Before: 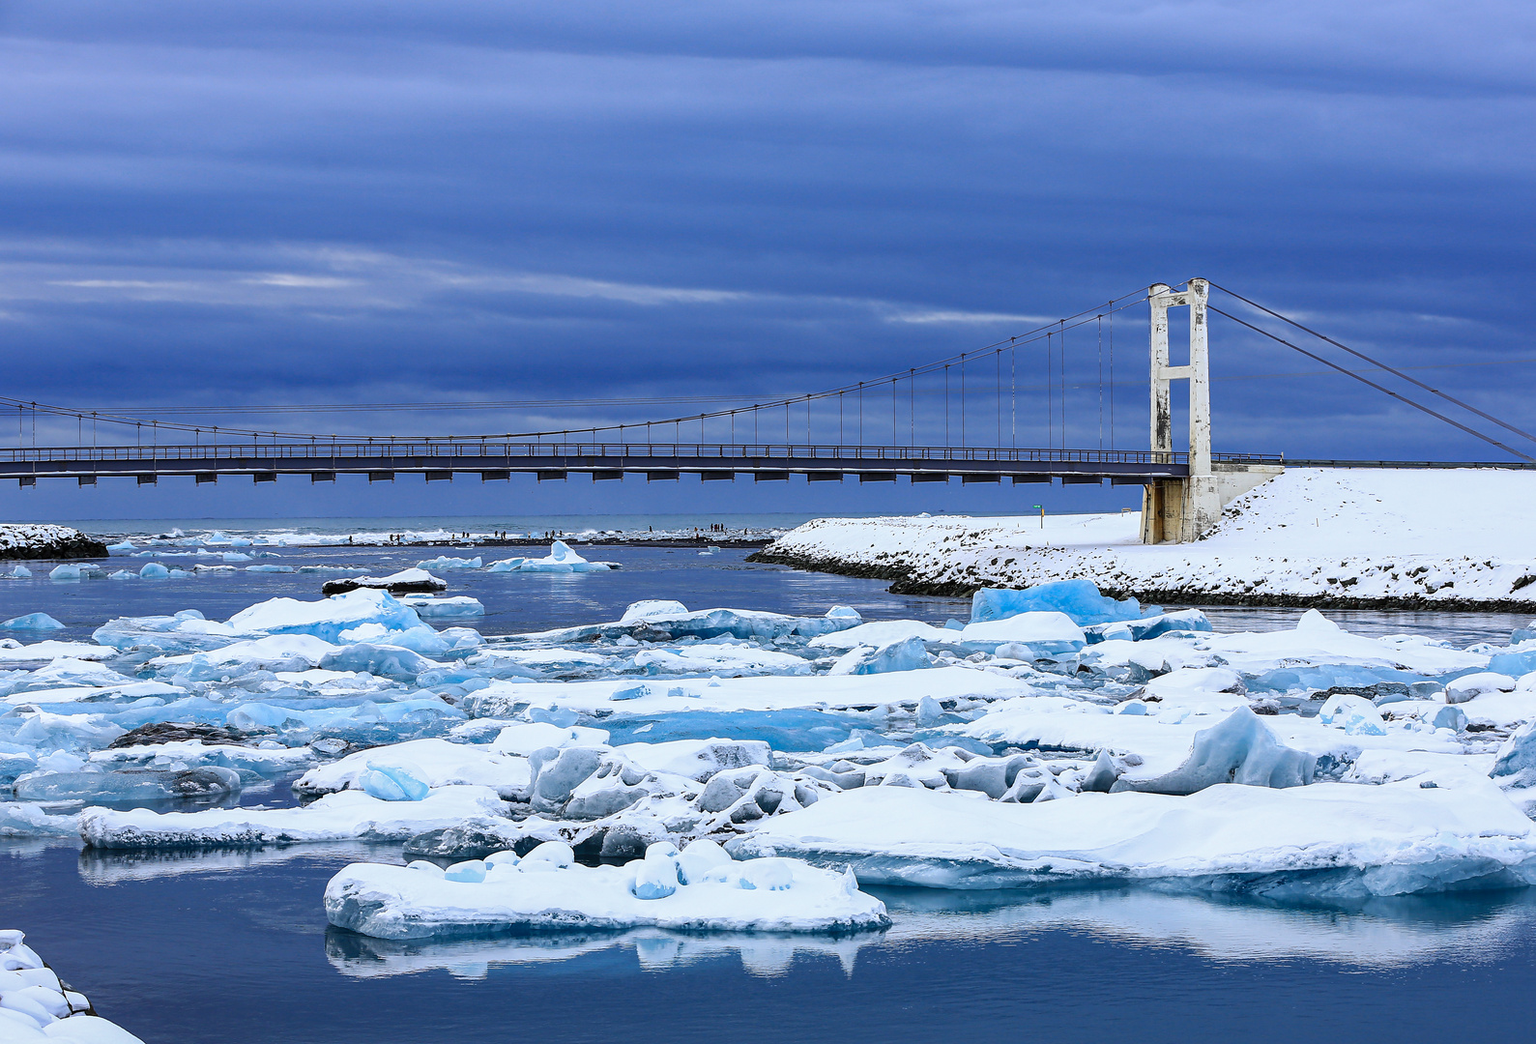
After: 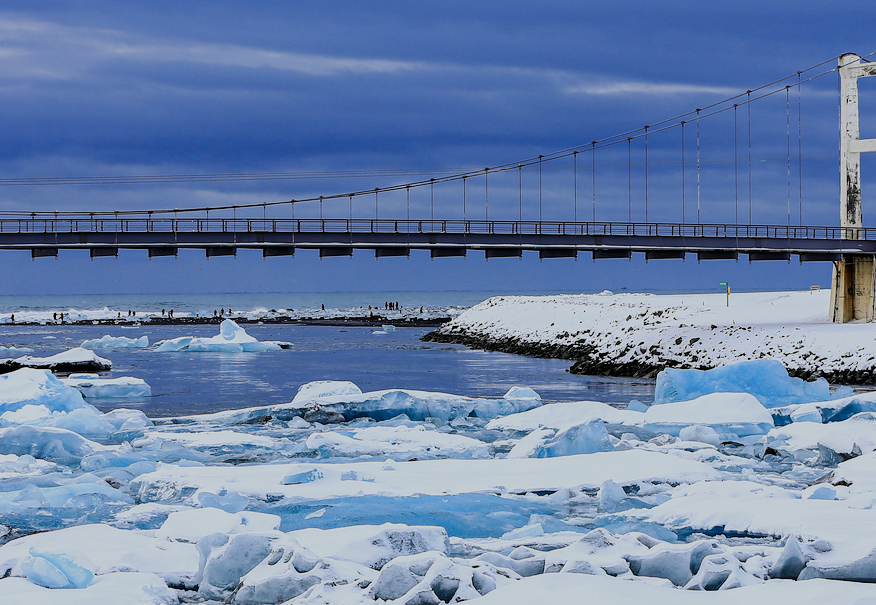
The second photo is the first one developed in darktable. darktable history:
crop and rotate: left 22.047%, top 22.352%, right 22.82%, bottom 21.563%
filmic rgb: black relative exposure -7.65 EV, white relative exposure 4.56 EV, hardness 3.61
